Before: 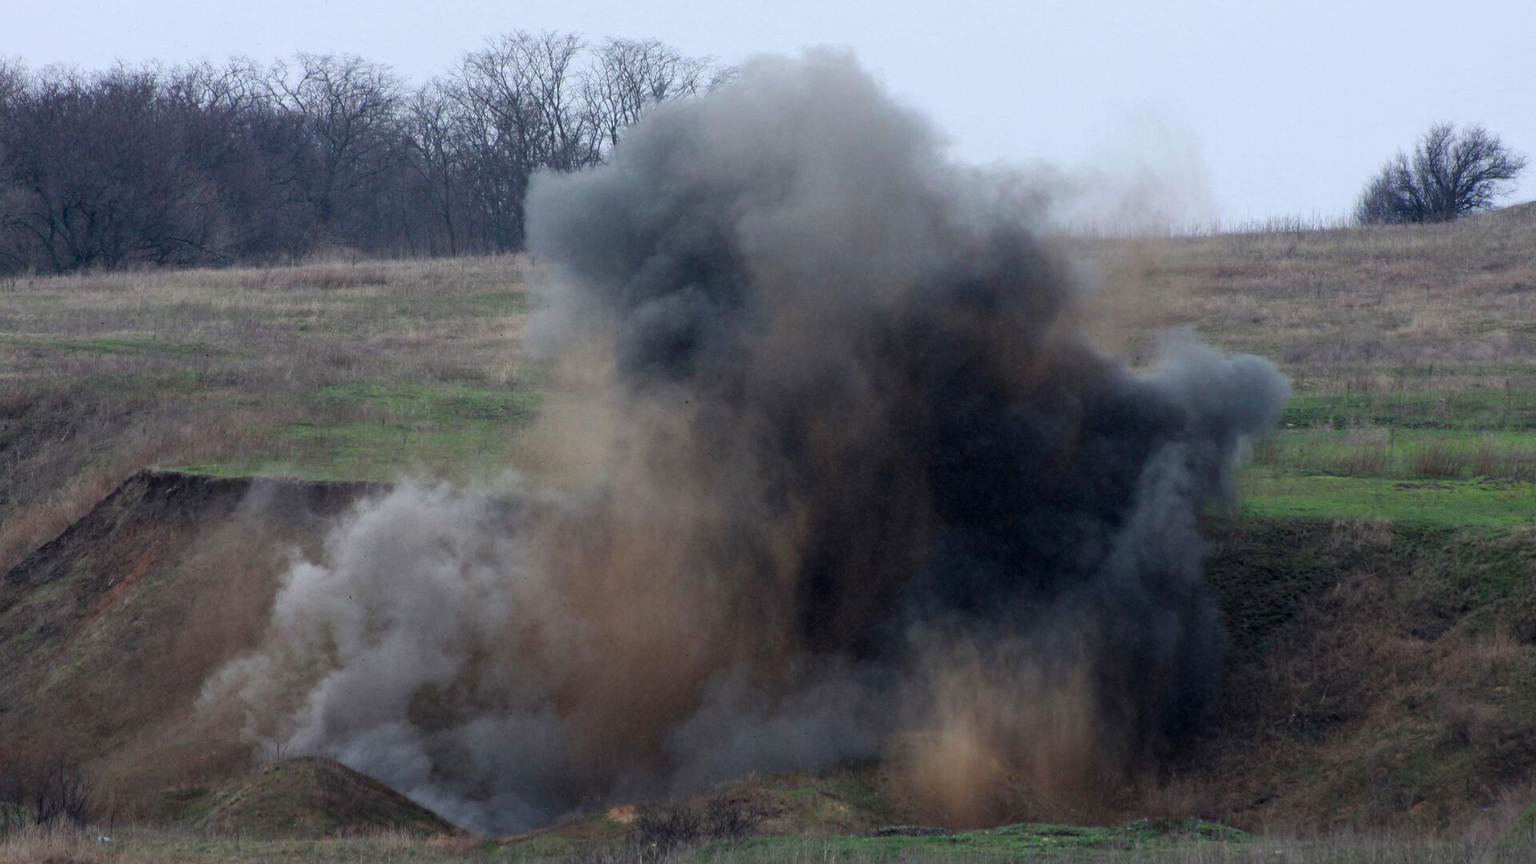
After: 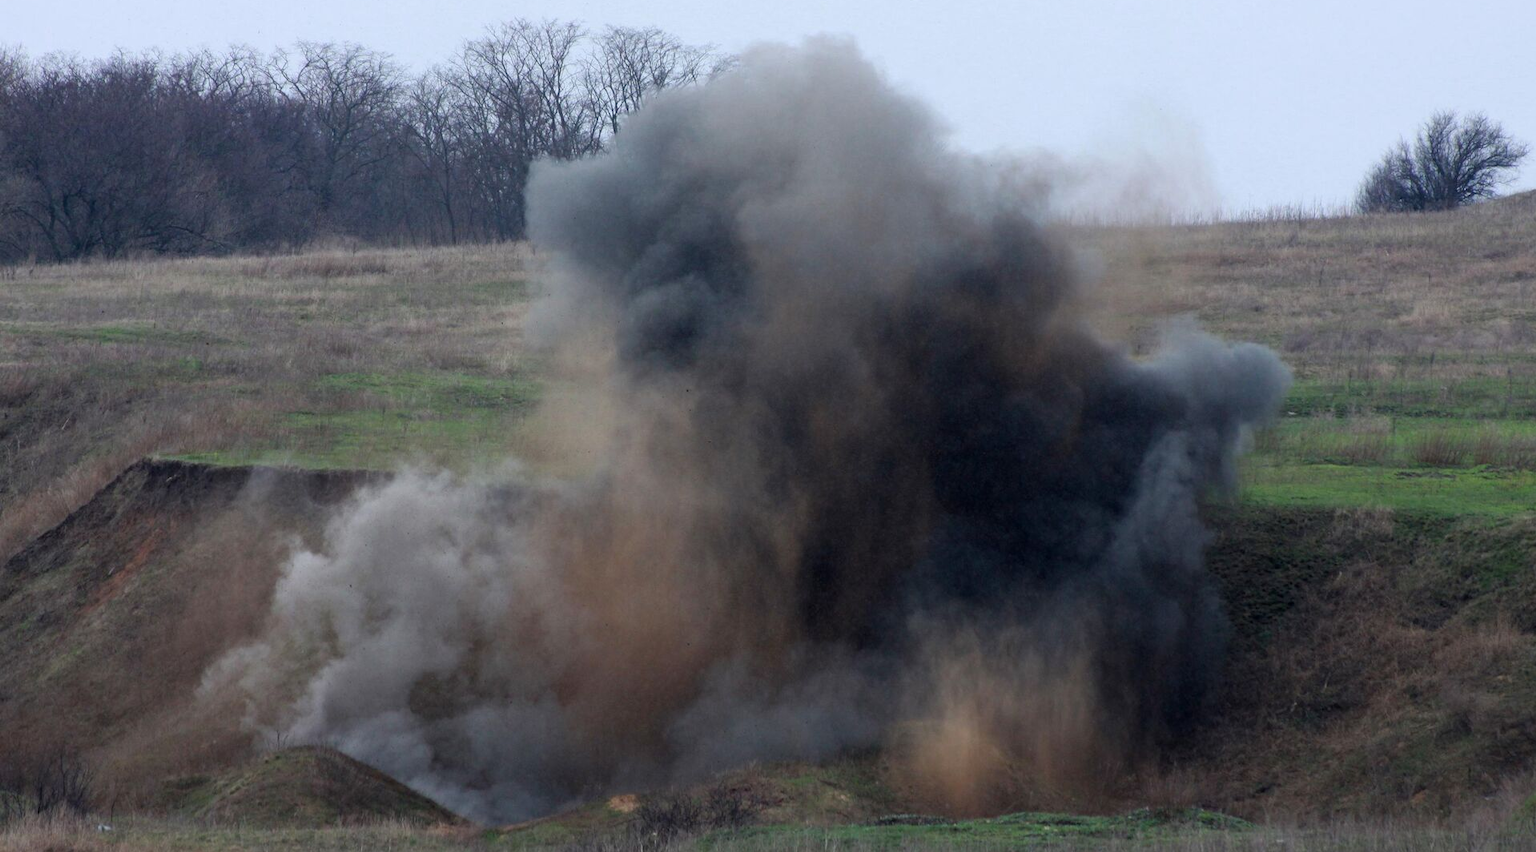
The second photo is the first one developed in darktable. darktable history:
crop: top 1.445%, right 0.081%
